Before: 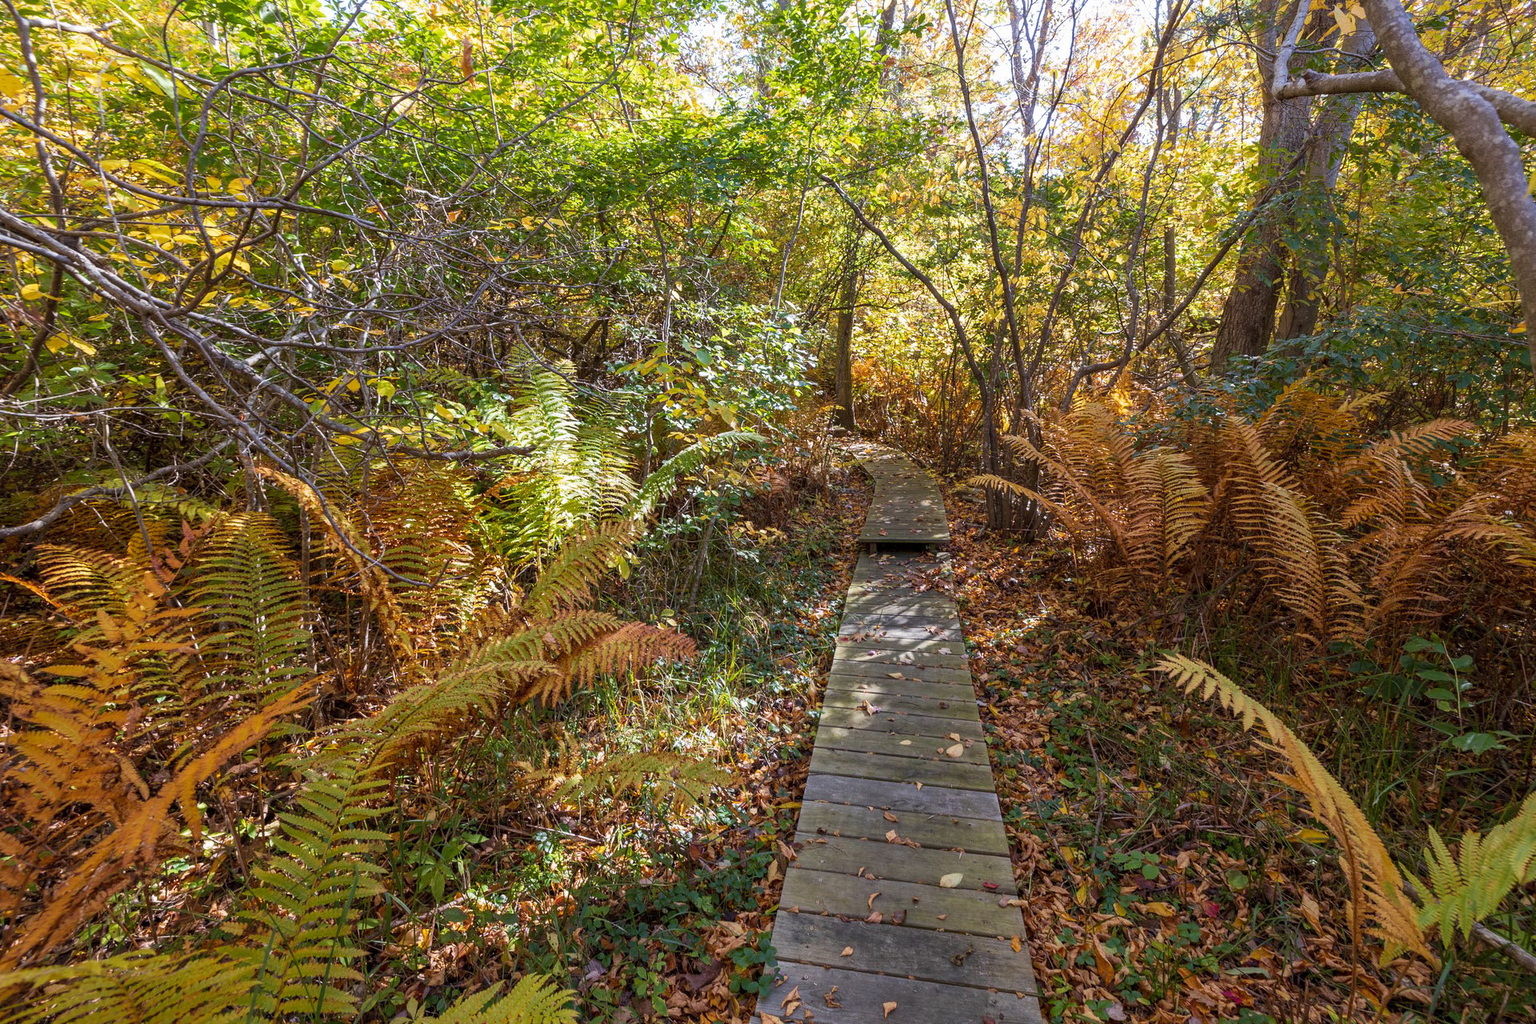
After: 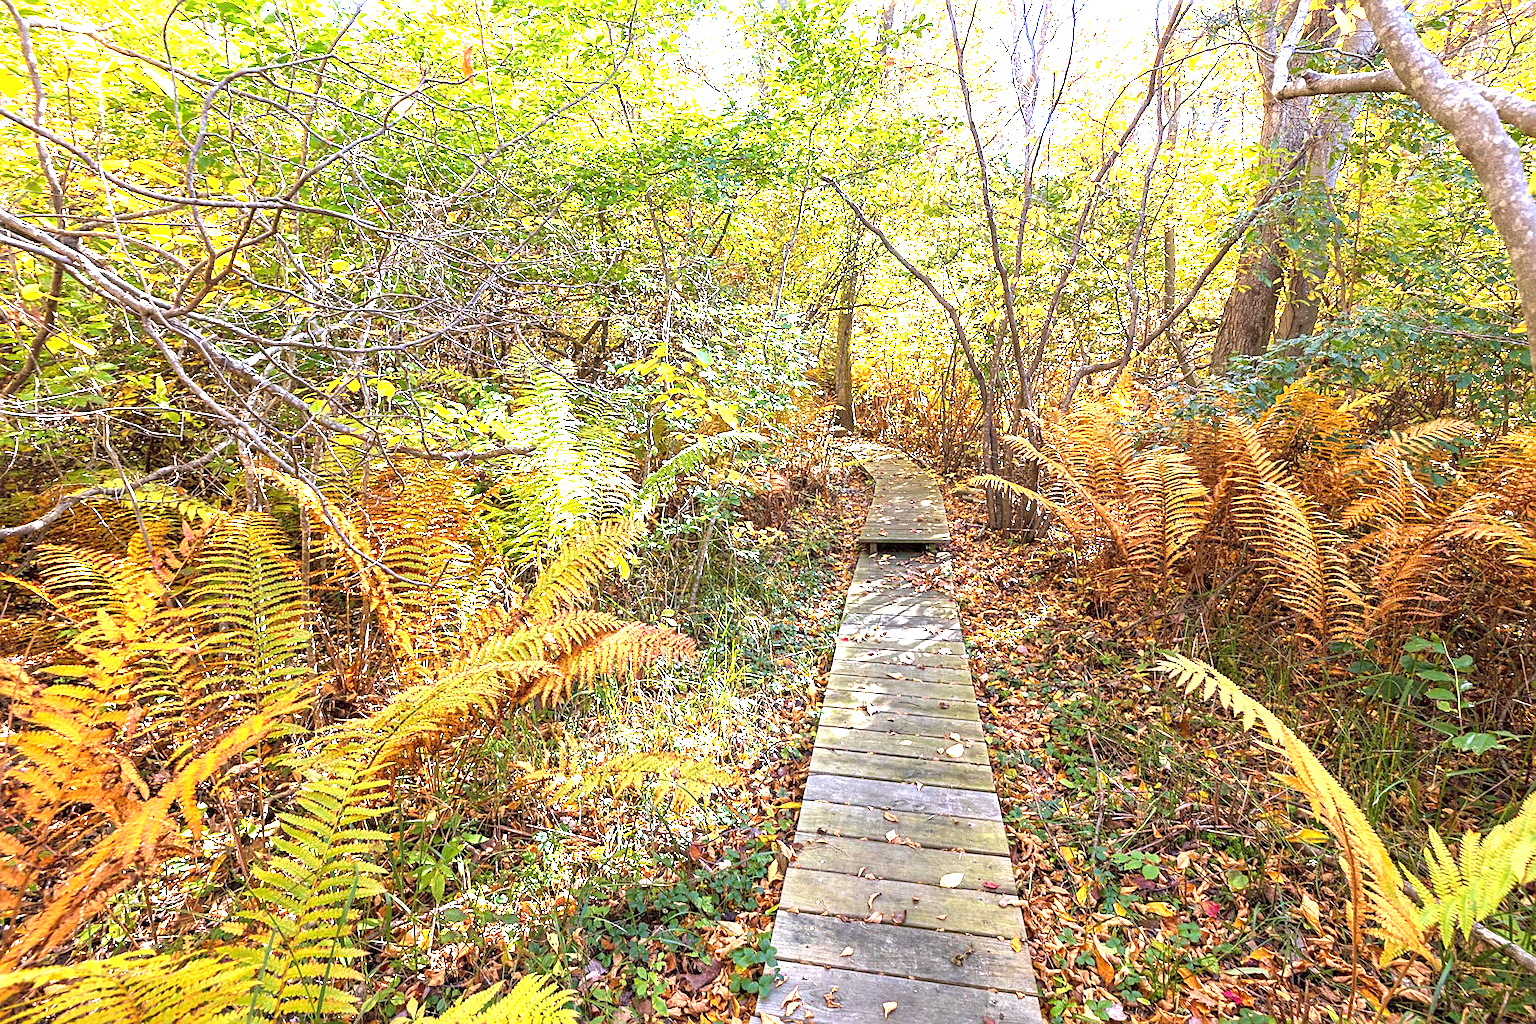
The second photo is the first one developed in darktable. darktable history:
exposure: black level correction 0, exposure 2.115 EV, compensate exposure bias true, compensate highlight preservation false
sharpen: on, module defaults
